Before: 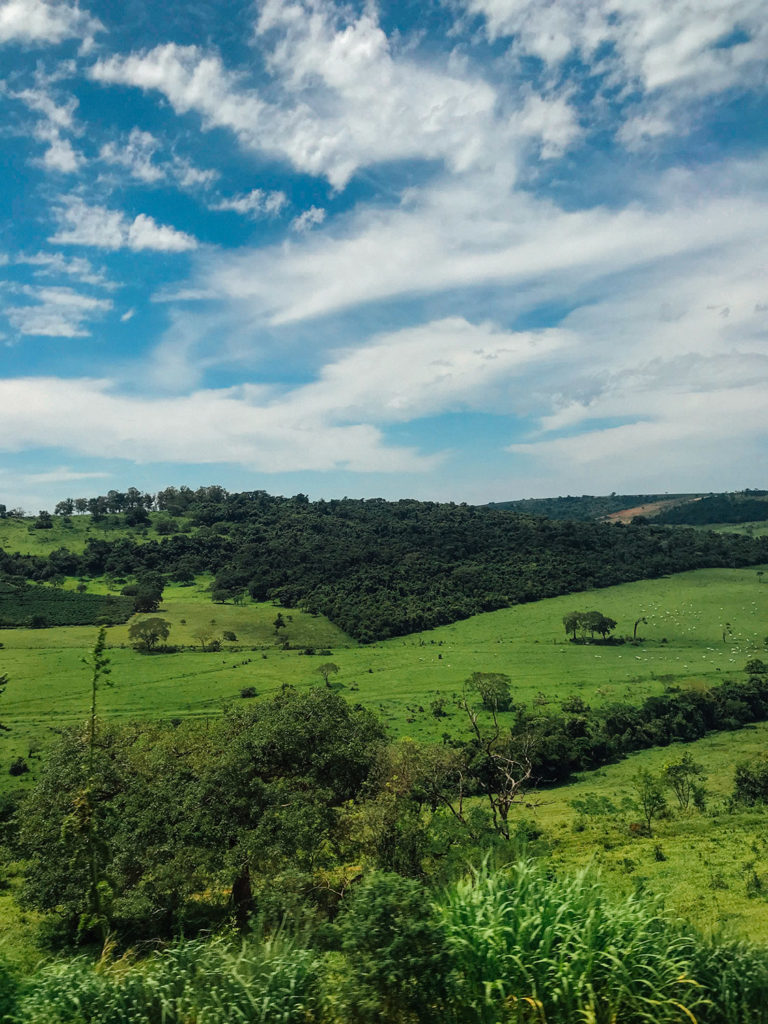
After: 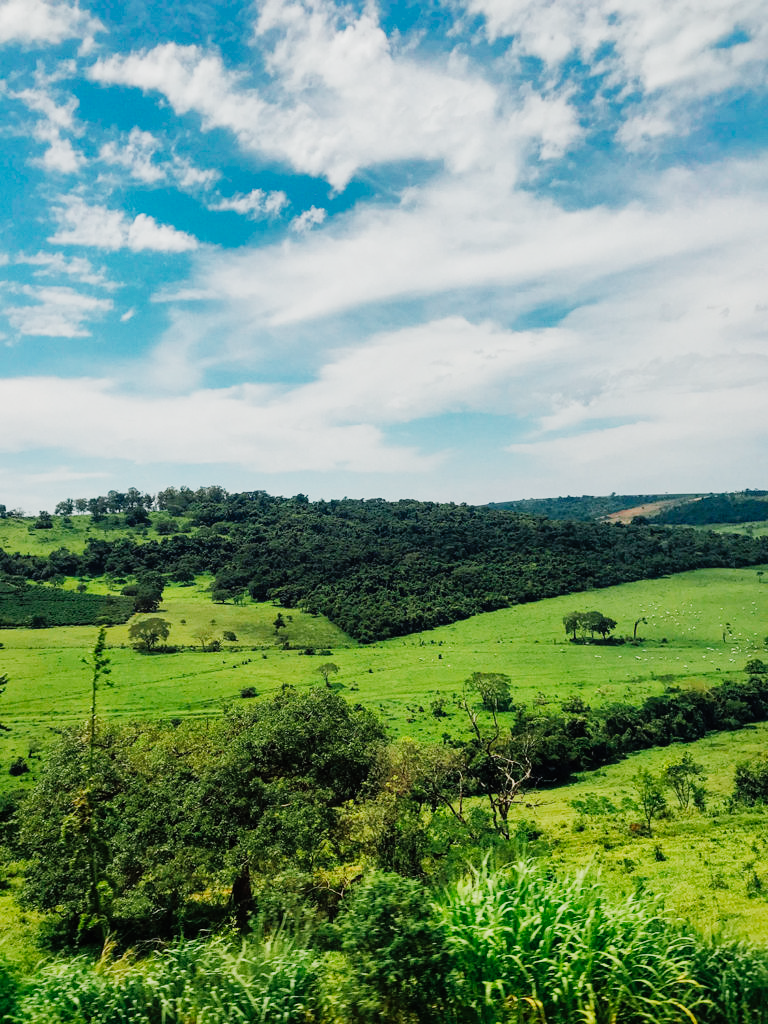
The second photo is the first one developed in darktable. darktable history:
sigmoid: contrast 1.8, skew -0.2, preserve hue 0%, red attenuation 0.1, red rotation 0.035, green attenuation 0.1, green rotation -0.017, blue attenuation 0.15, blue rotation -0.052, base primaries Rec2020
exposure: black level correction 0, exposure 0.95 EV, compensate exposure bias true, compensate highlight preservation false
shadows and highlights: on, module defaults
